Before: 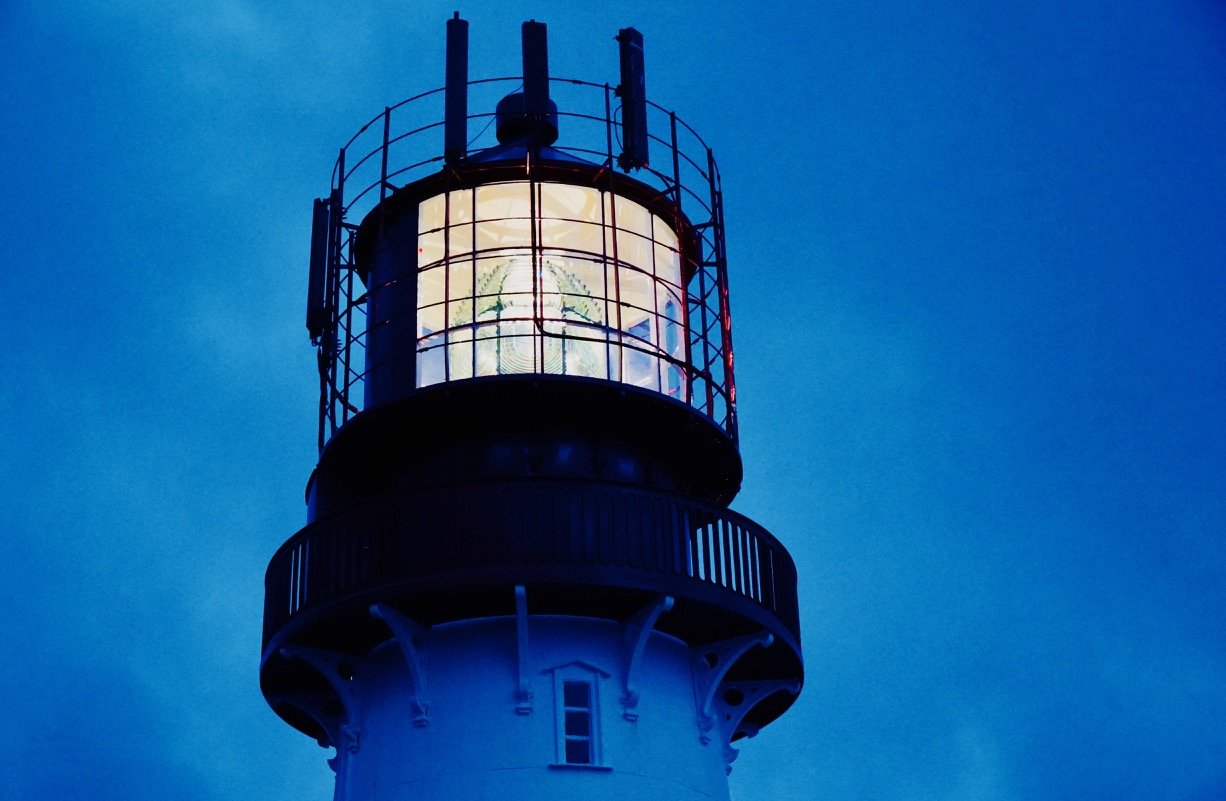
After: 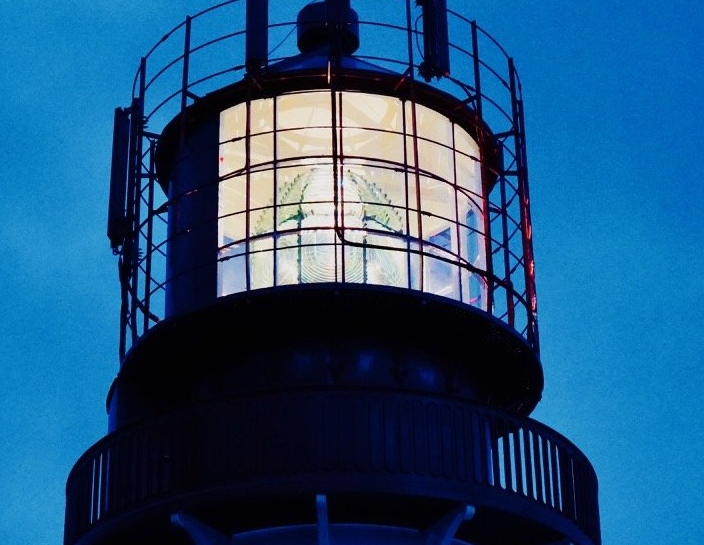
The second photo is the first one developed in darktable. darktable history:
crop: left 16.233%, top 11.39%, right 26.268%, bottom 20.501%
